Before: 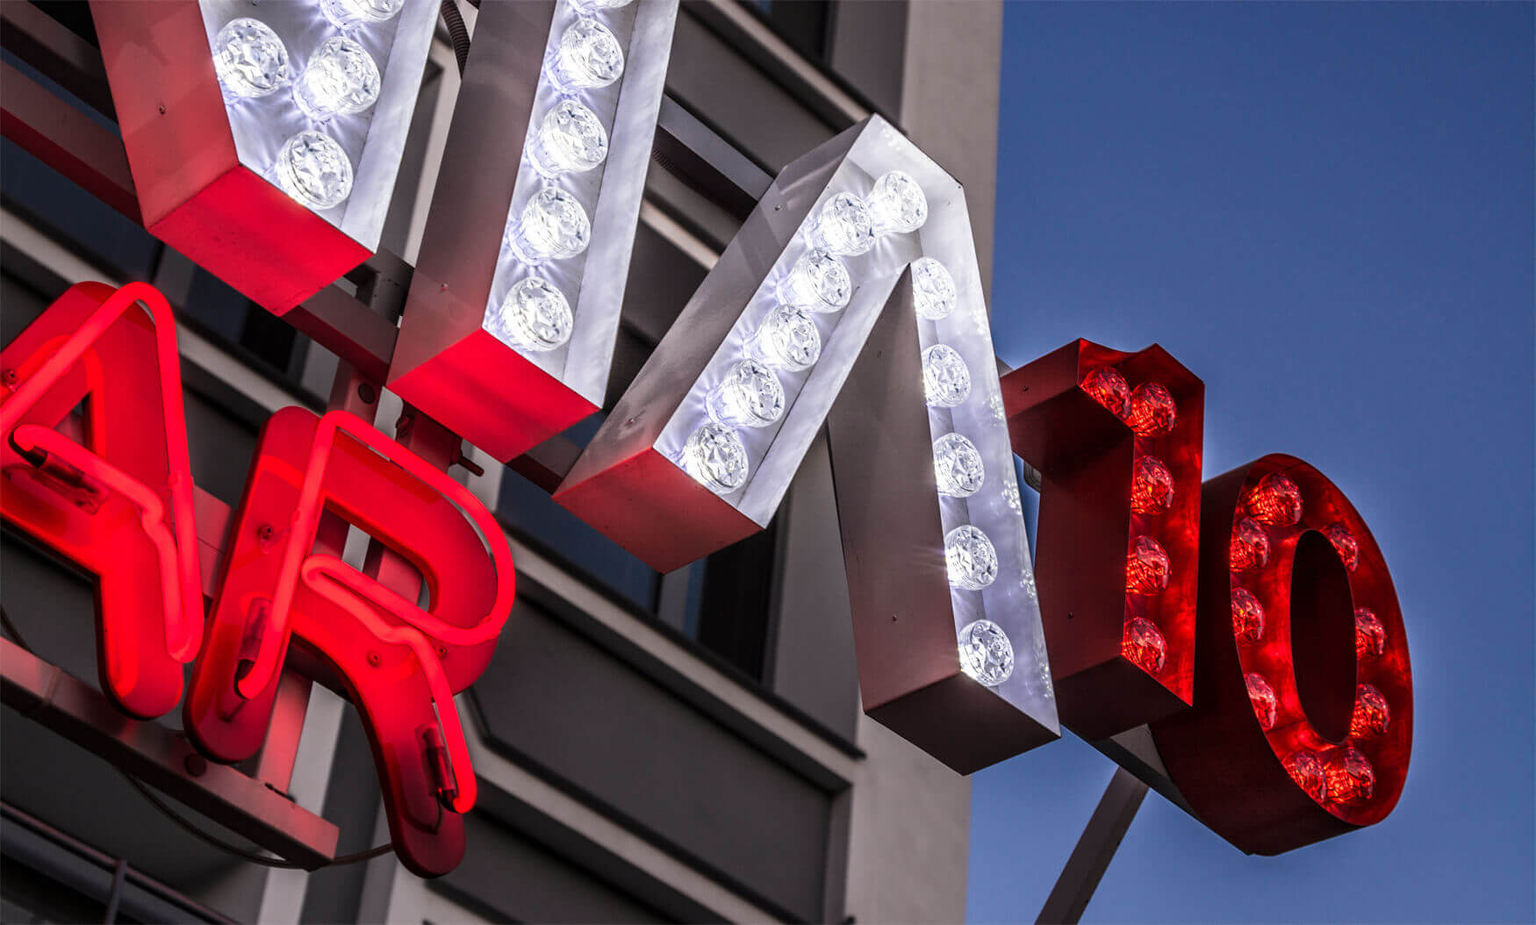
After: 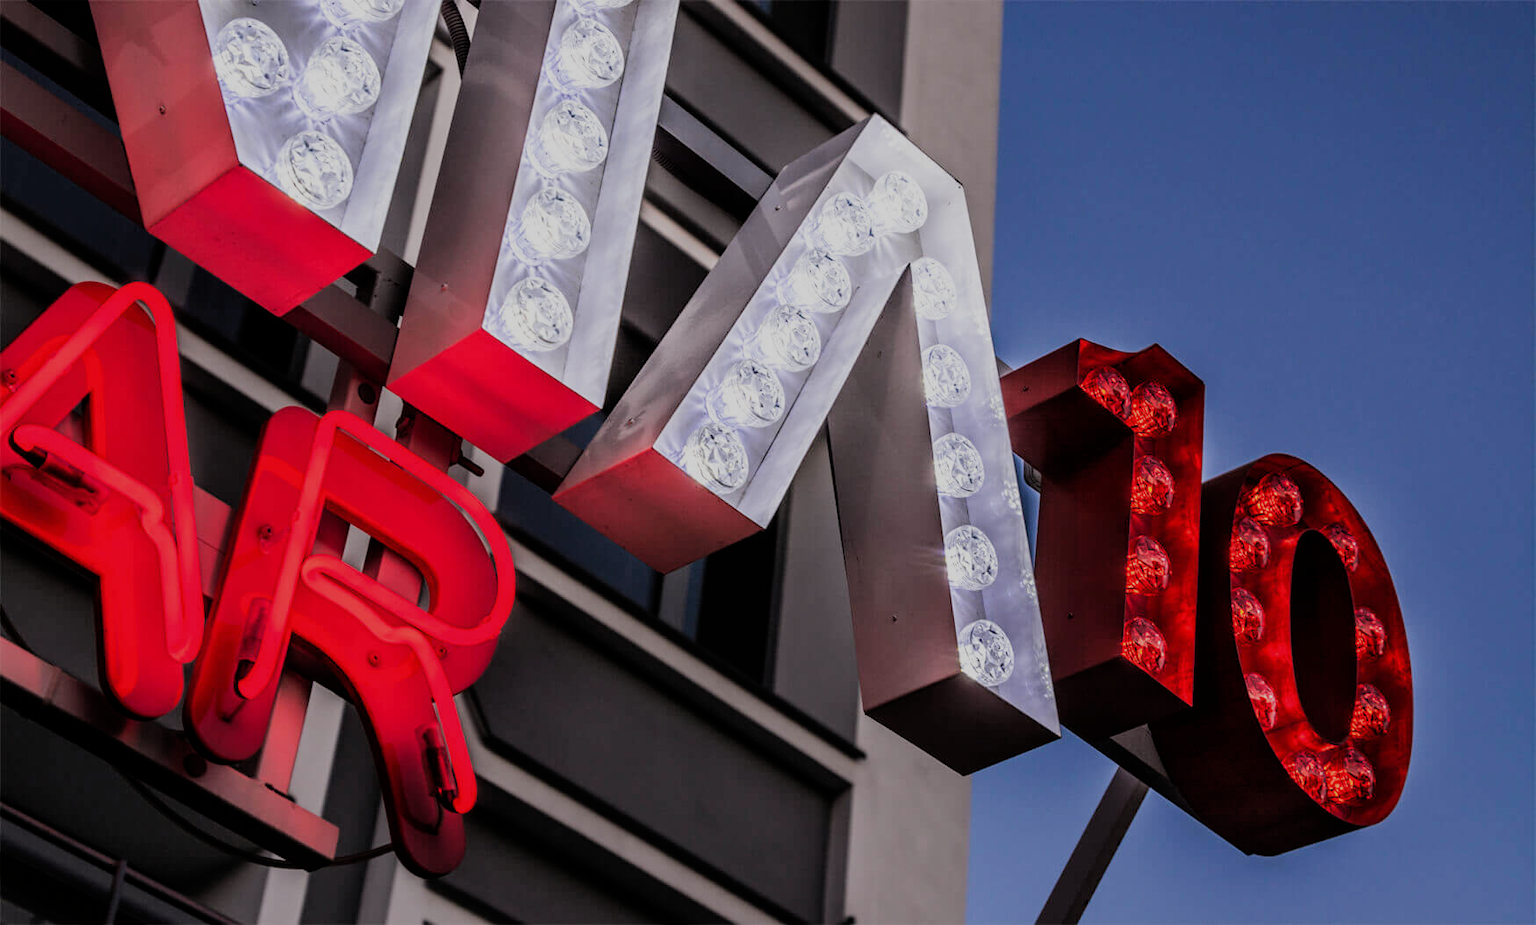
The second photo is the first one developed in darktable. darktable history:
filmic rgb: black relative exposure -7.17 EV, white relative exposure 5.34 EV, threshold 3.05 EV, hardness 3.03, iterations of high-quality reconstruction 0, enable highlight reconstruction true
